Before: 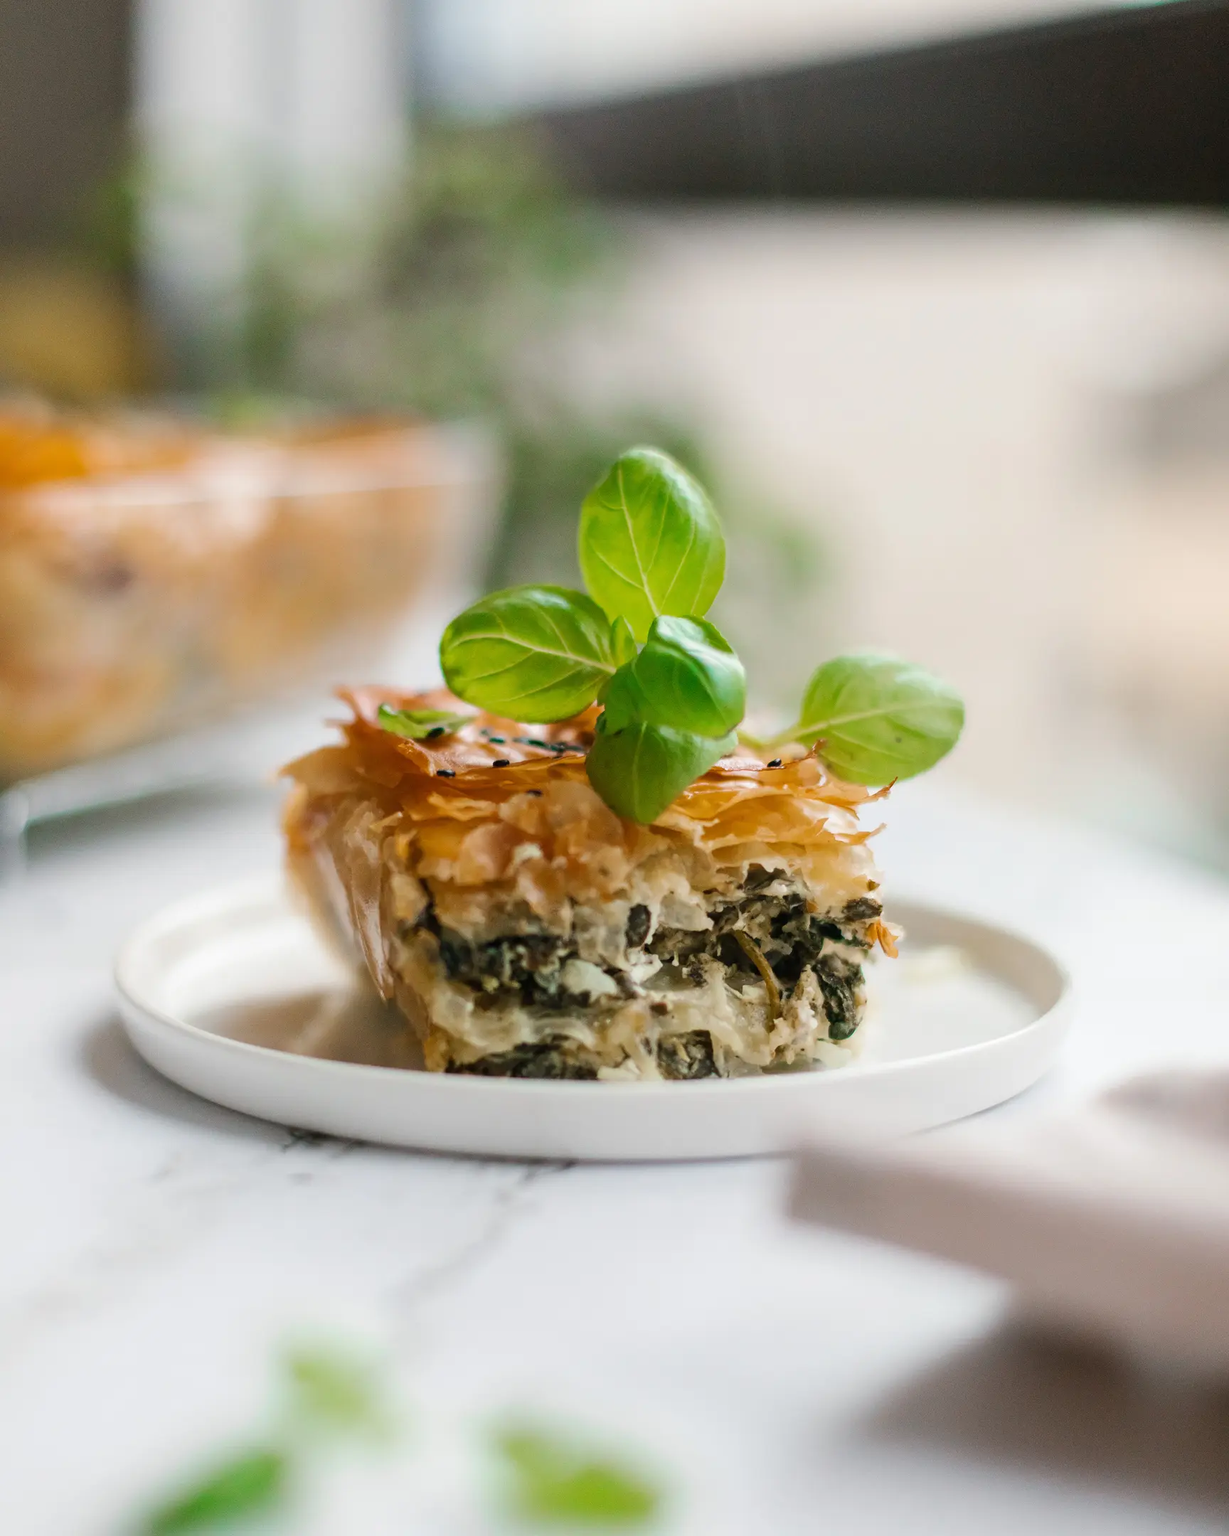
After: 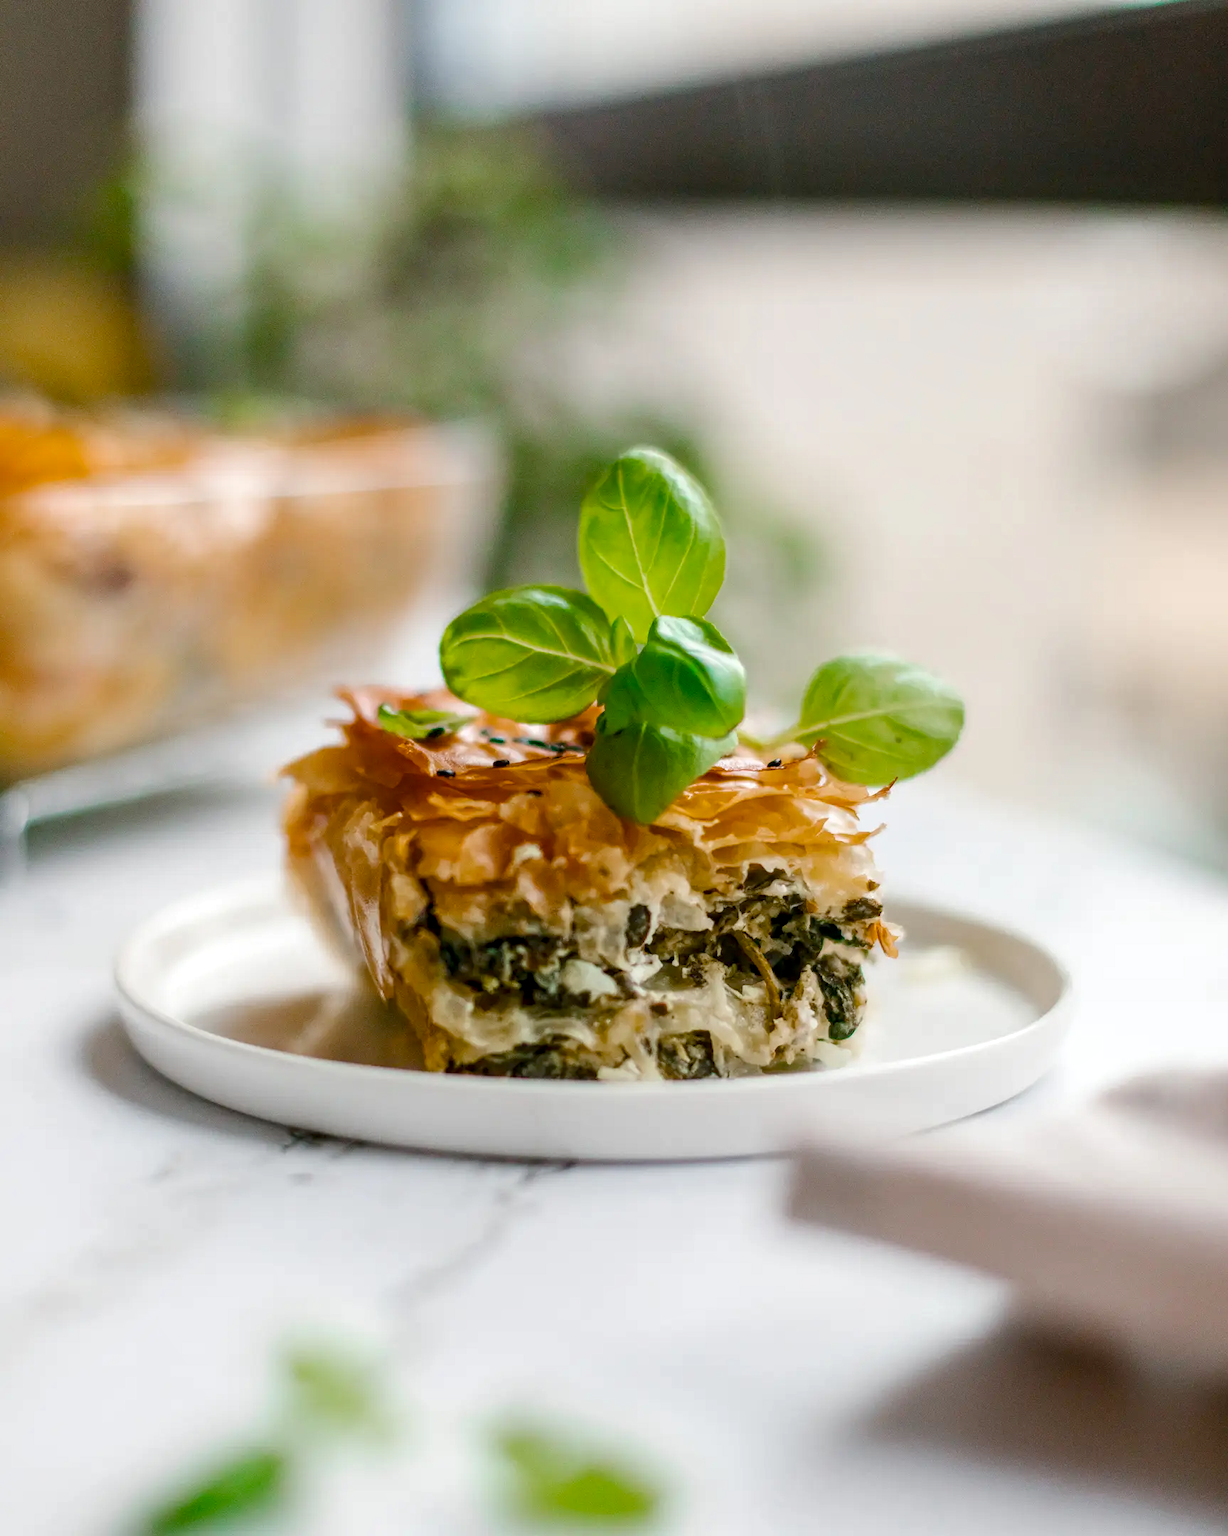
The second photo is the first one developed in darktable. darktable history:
color balance rgb: perceptual saturation grading › global saturation 20%, perceptual saturation grading › highlights -25%, perceptual saturation grading › shadows 50%
local contrast: detail 130%
